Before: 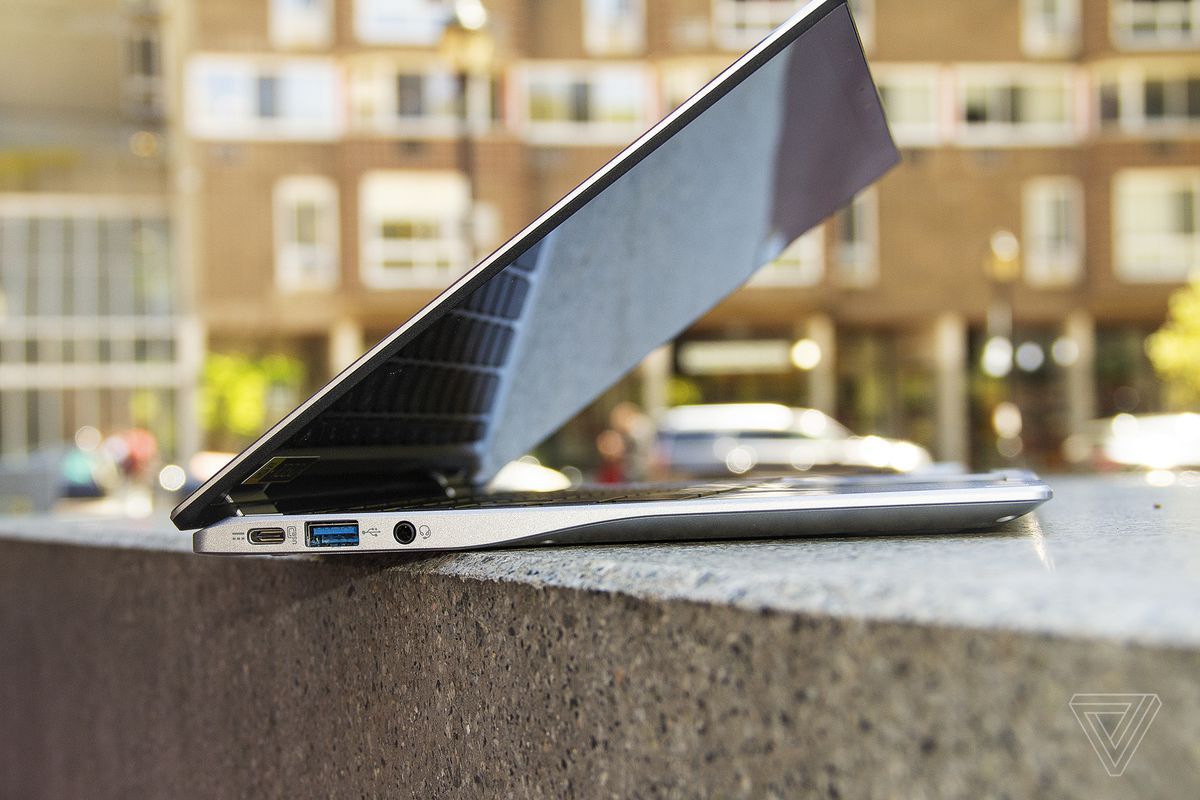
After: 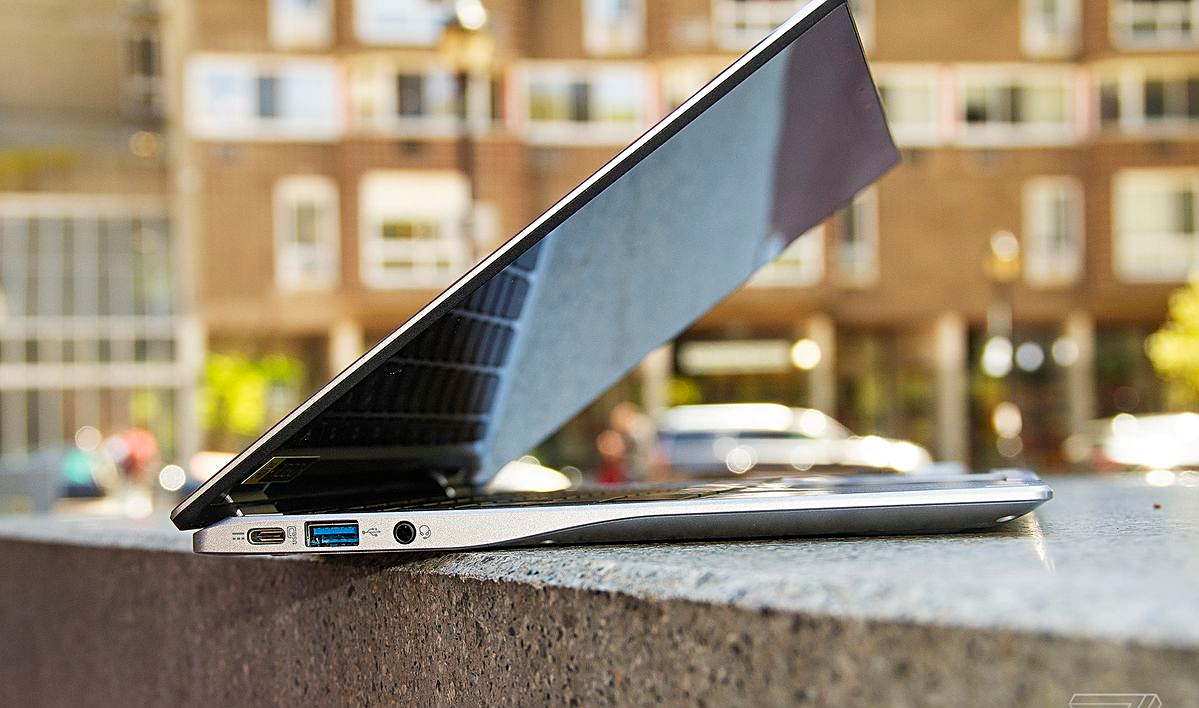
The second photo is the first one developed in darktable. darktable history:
crop and rotate: top 0%, bottom 11.49%
shadows and highlights: low approximation 0.01, soften with gaussian
sharpen: on, module defaults
